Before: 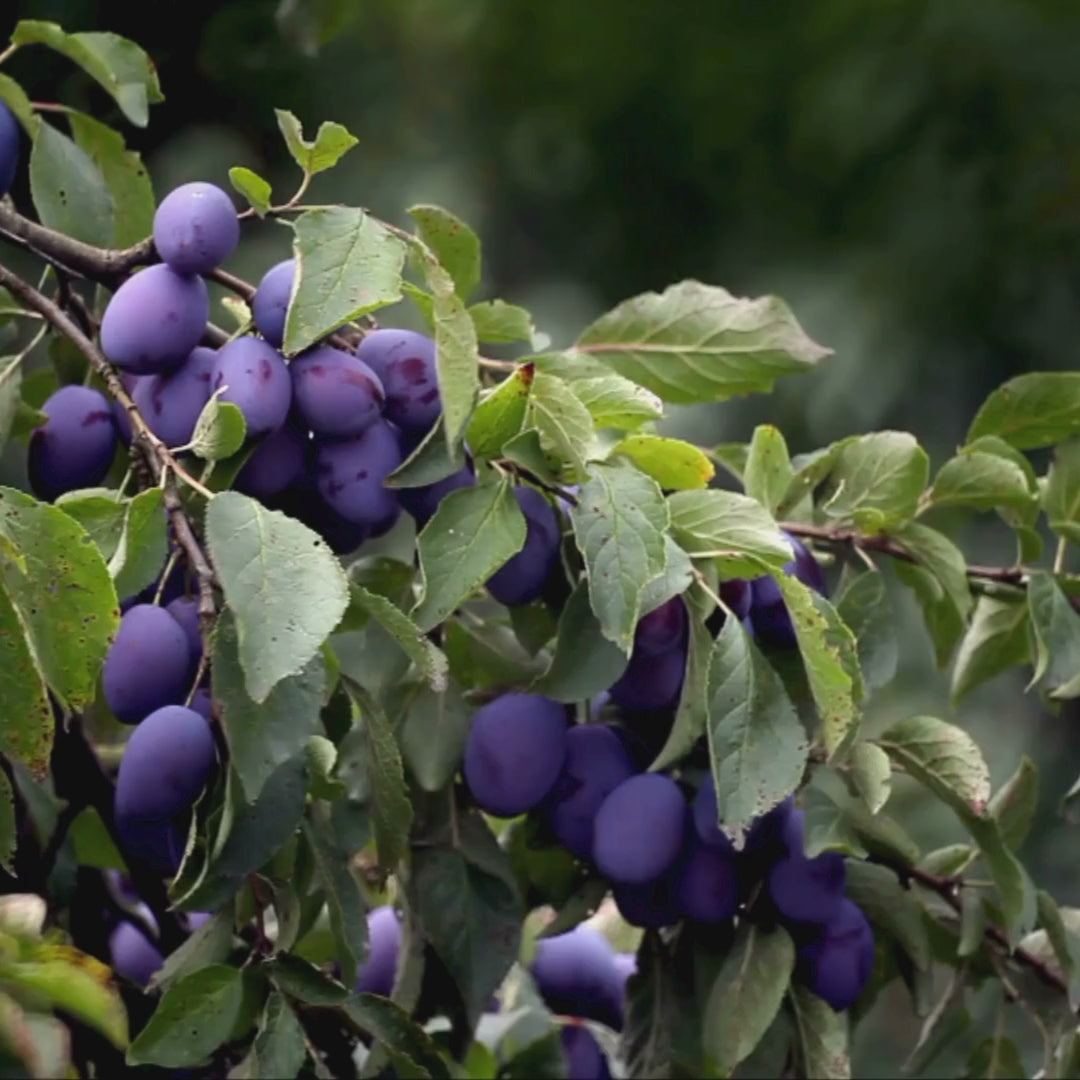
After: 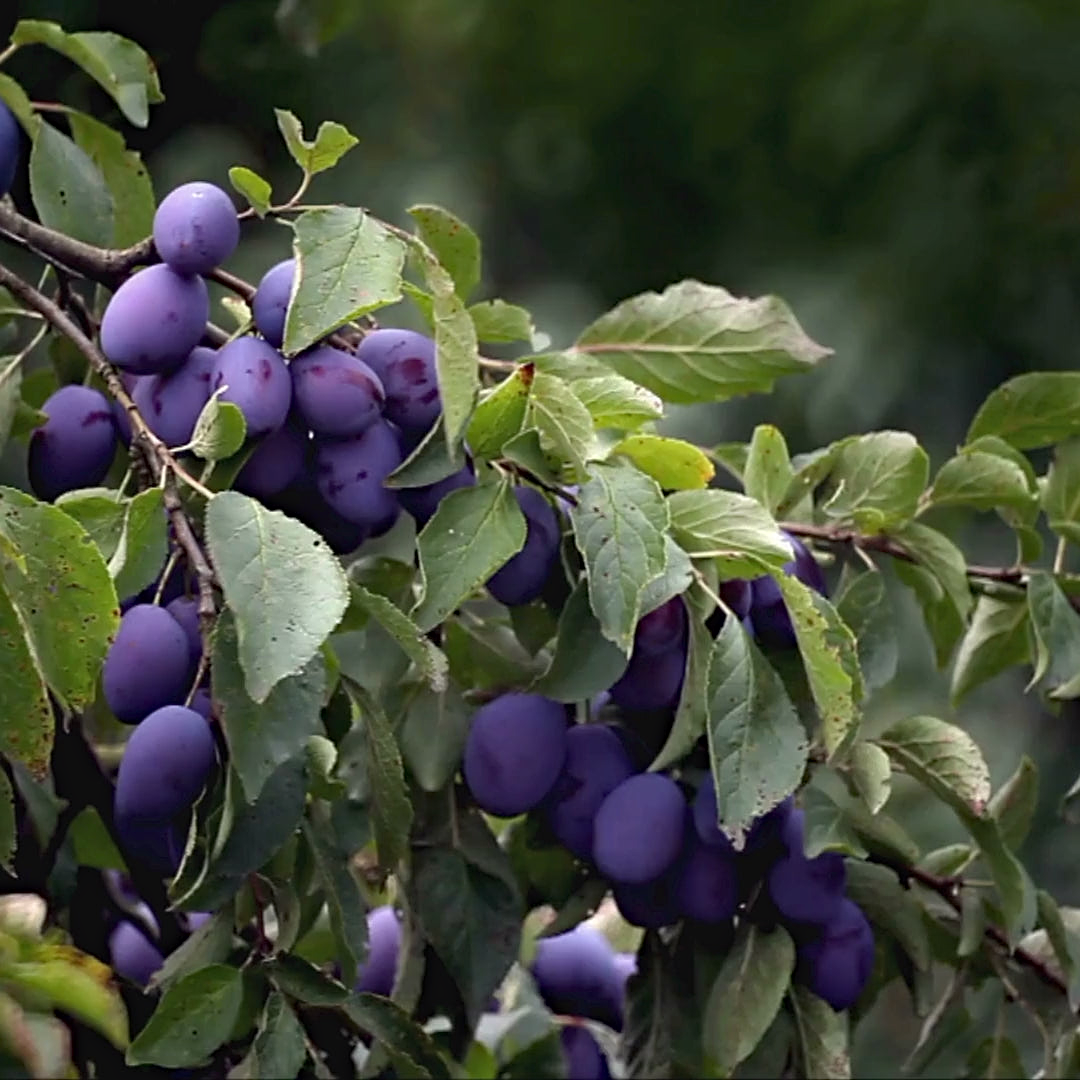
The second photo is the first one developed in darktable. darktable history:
sharpen: on, module defaults
contrast brightness saturation: saturation -0.058
haze removal: compatibility mode true, adaptive false
